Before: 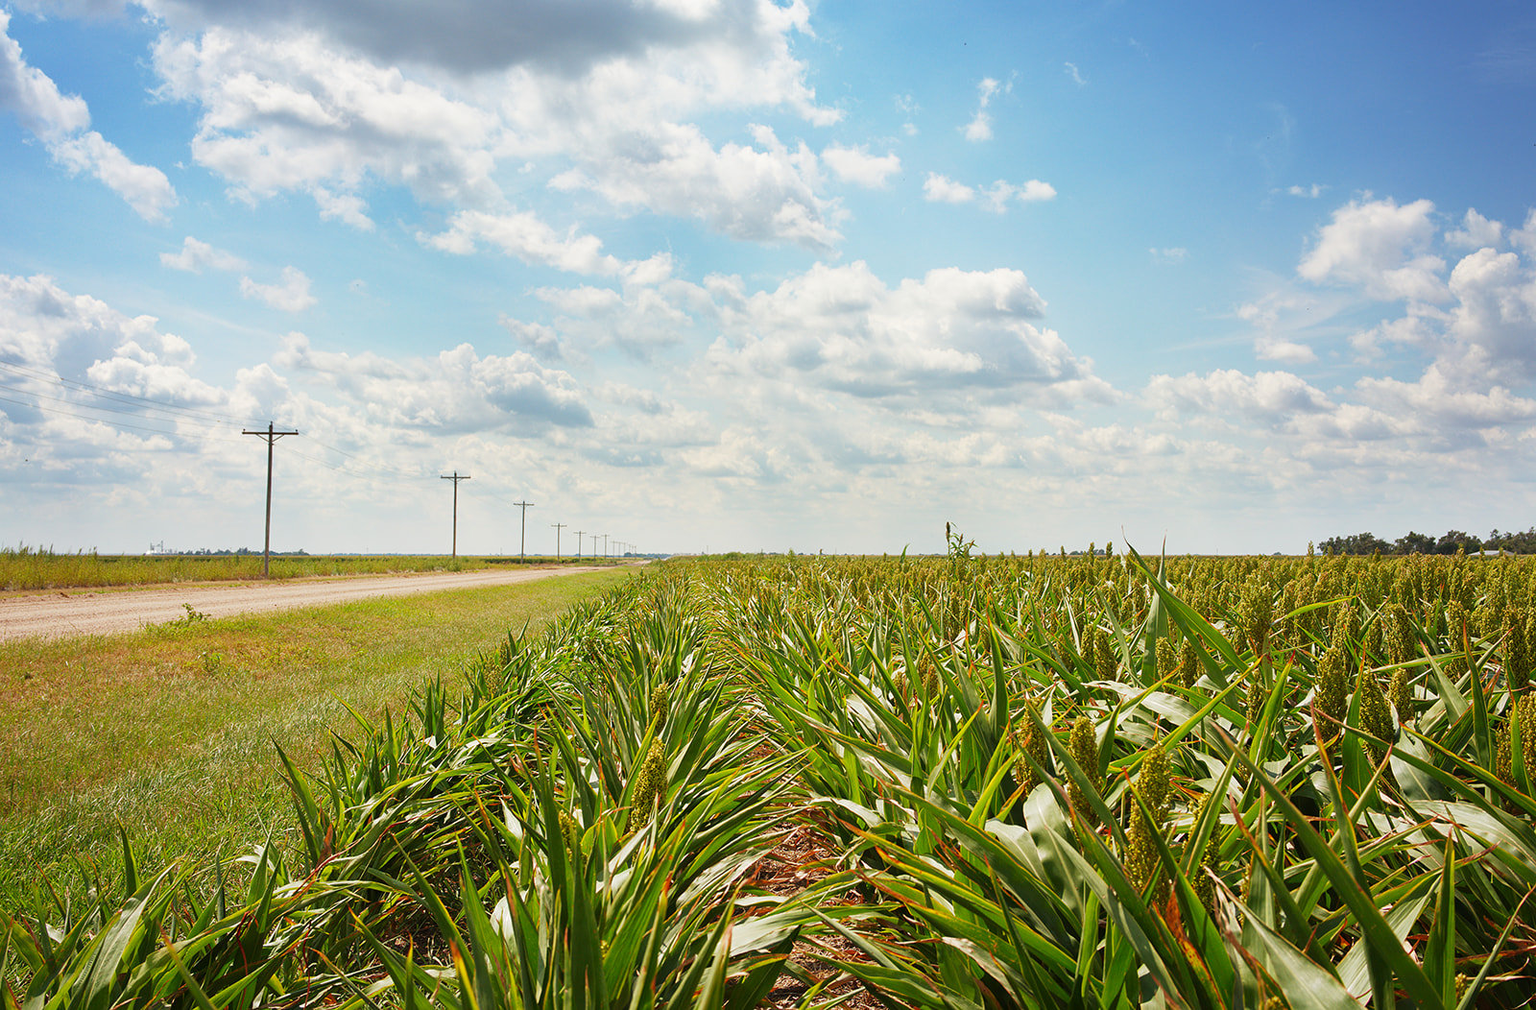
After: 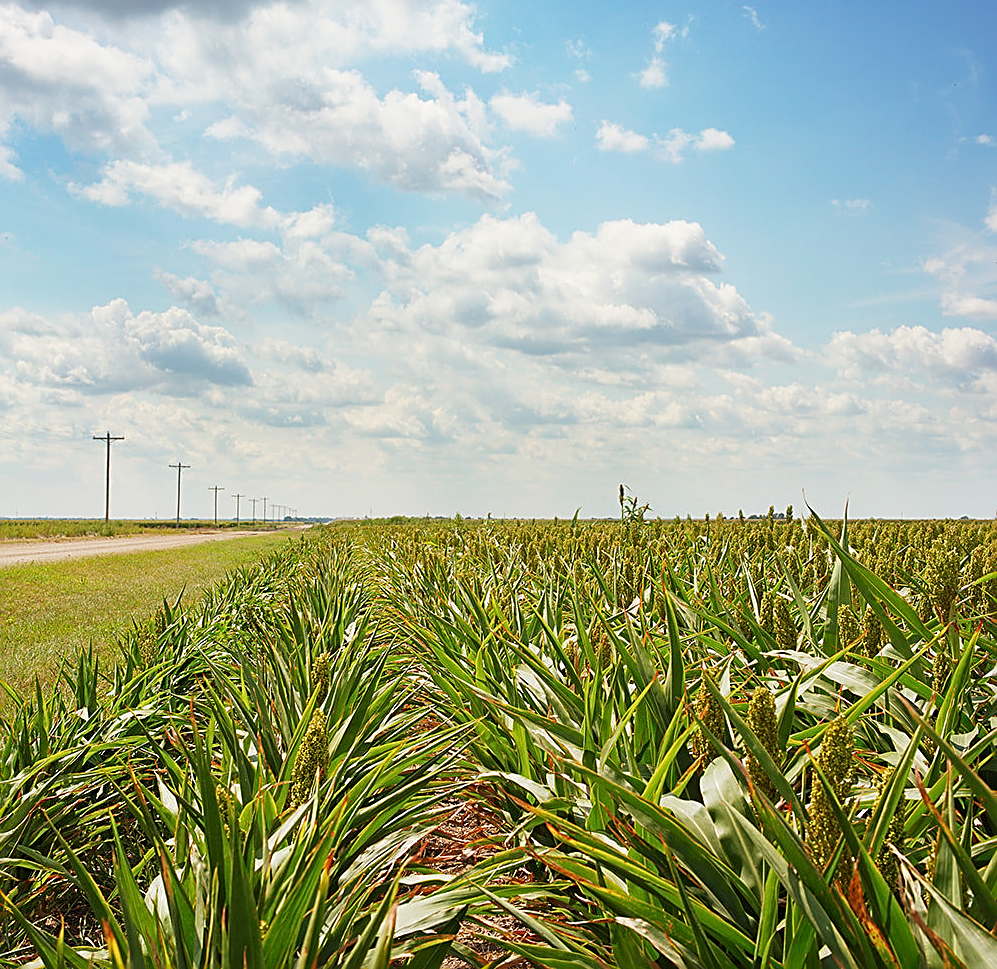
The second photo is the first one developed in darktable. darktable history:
sharpen: amount 0.75
crop and rotate: left 22.918%, top 5.629%, right 14.711%, bottom 2.247%
